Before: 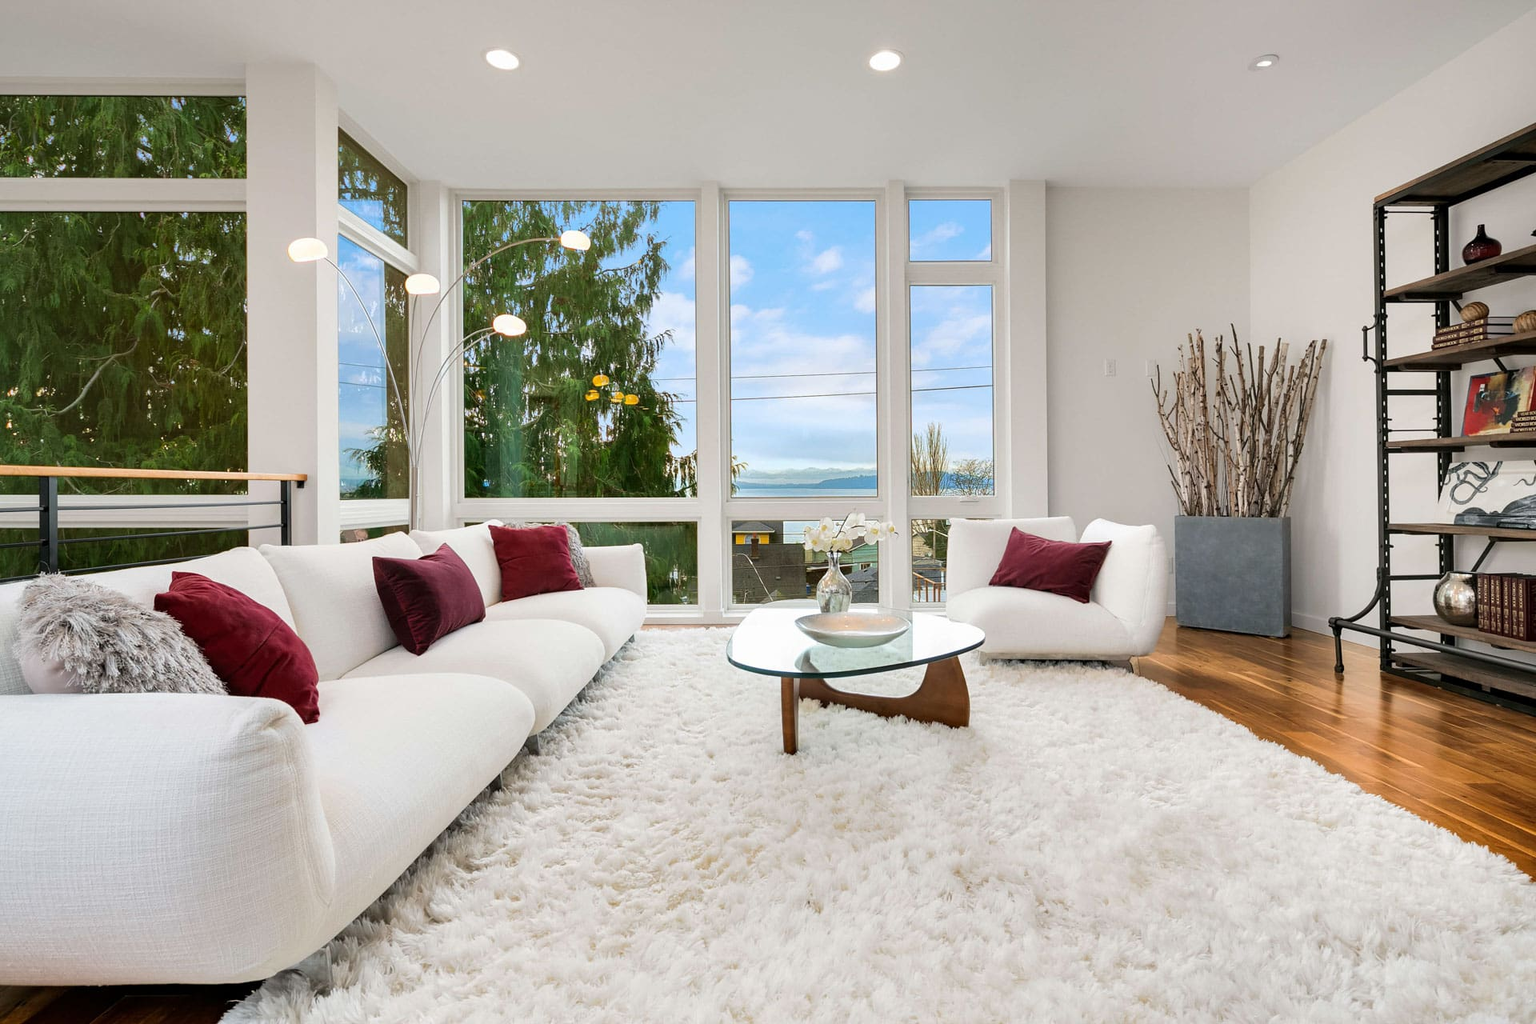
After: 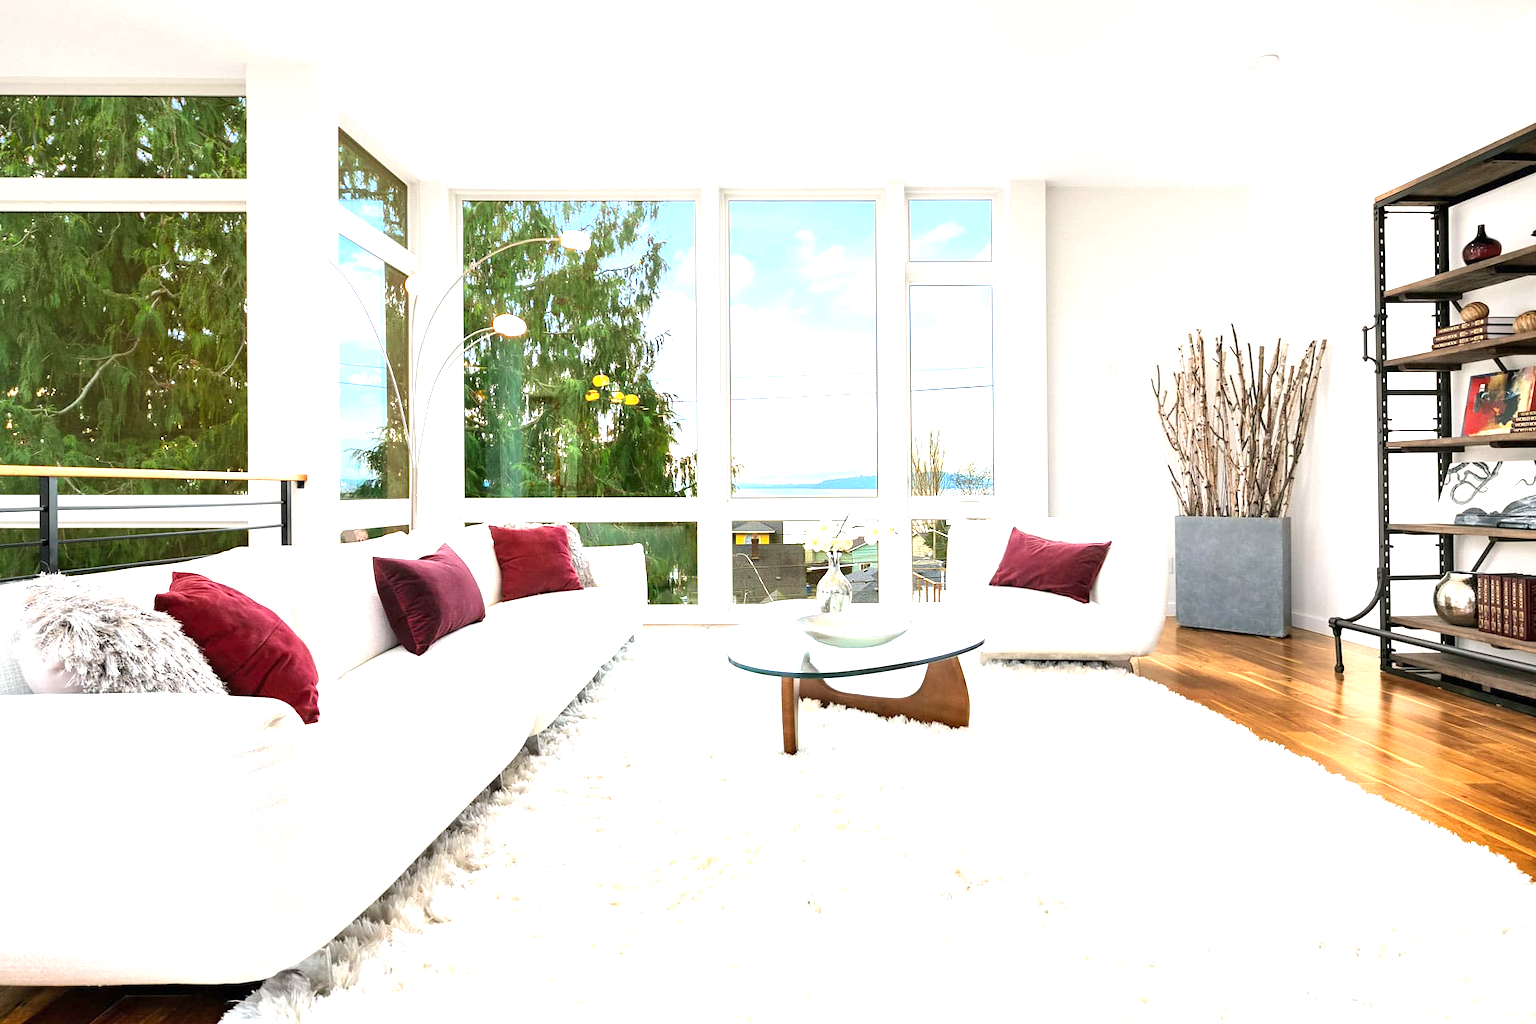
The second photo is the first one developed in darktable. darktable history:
exposure: black level correction 0, exposure 1.3 EV, compensate exposure bias true, compensate highlight preservation false
